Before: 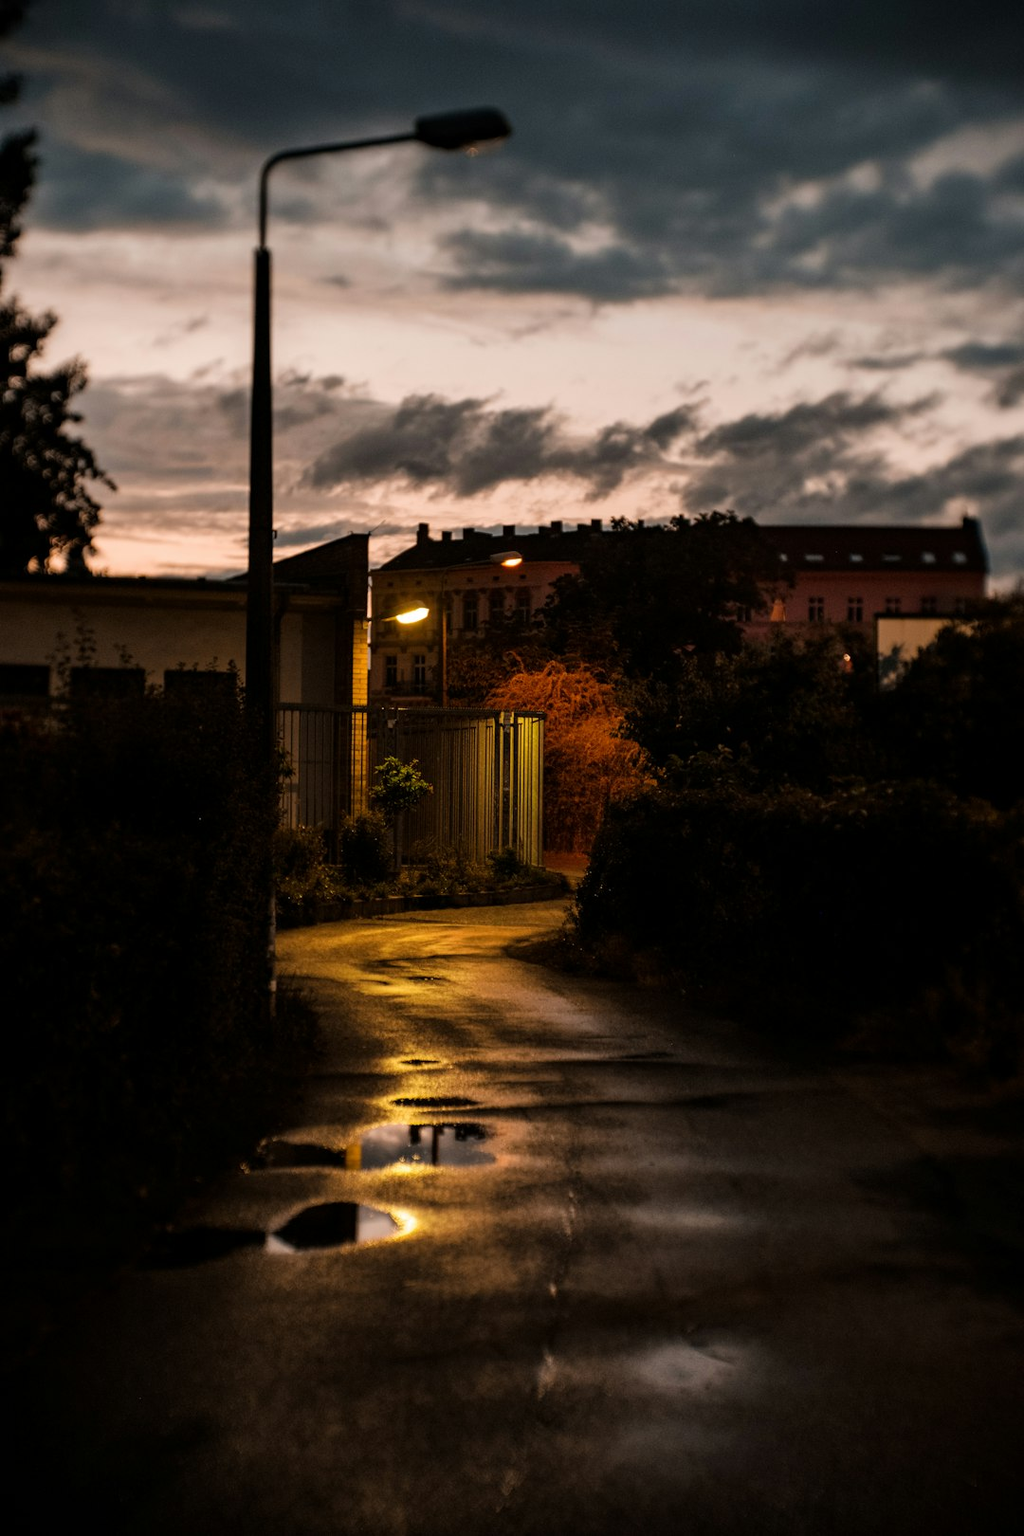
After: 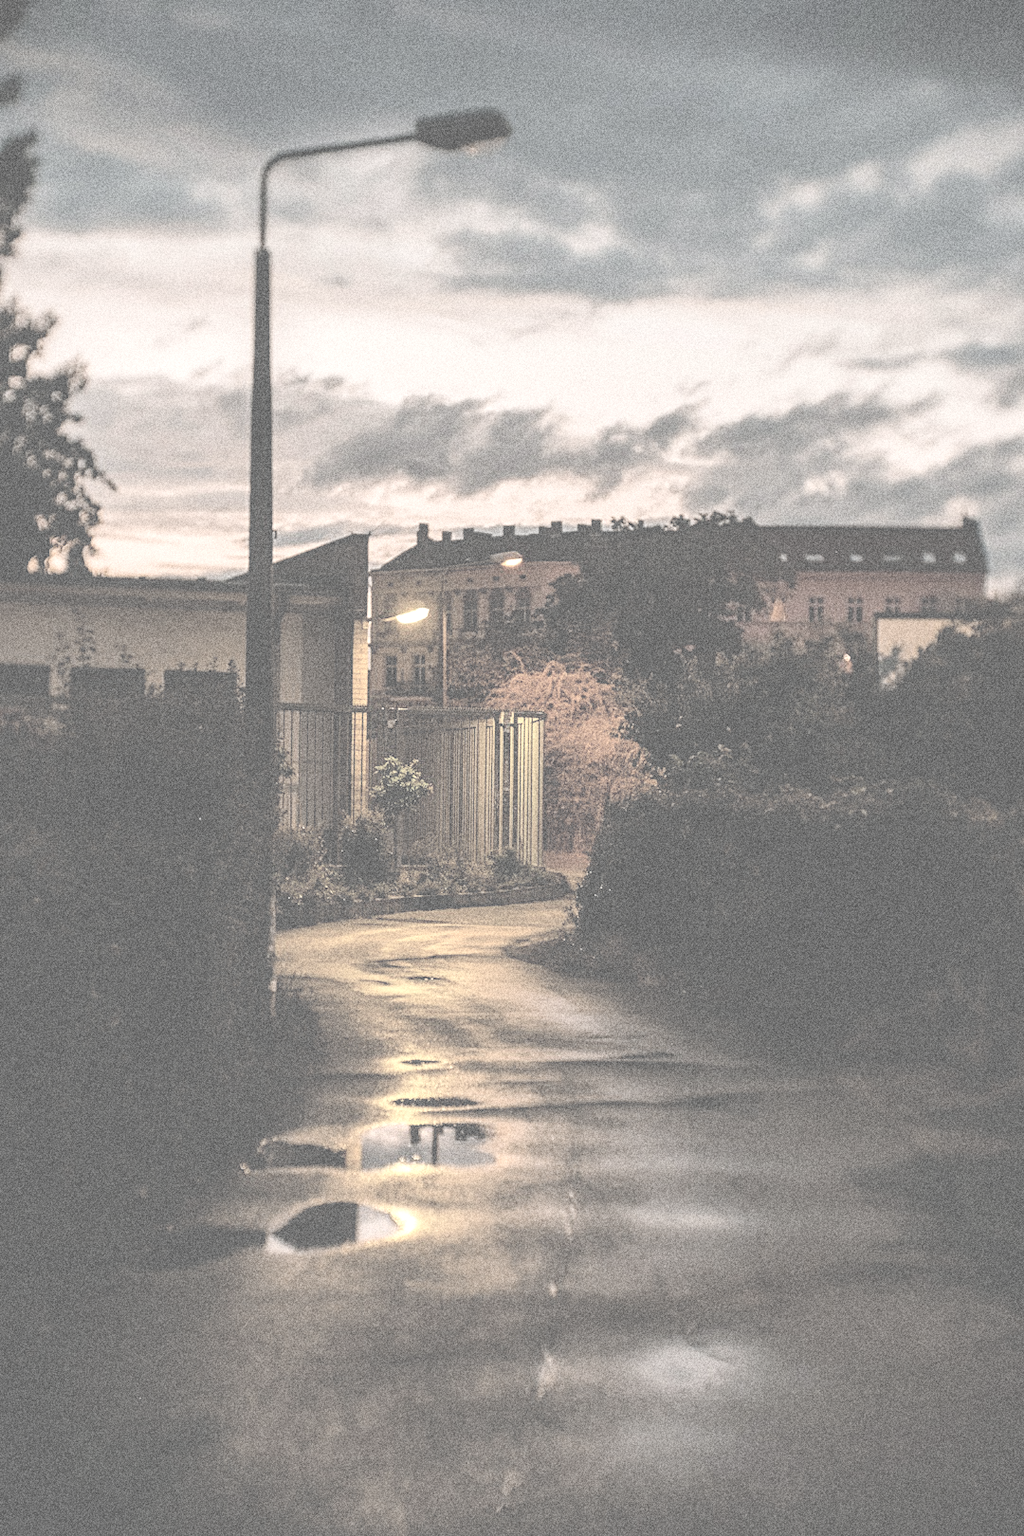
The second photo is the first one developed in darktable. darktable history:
exposure: exposure 0.77 EV, compensate highlight preservation false
local contrast: on, module defaults
sharpen: on, module defaults
grain: coarseness 14.49 ISO, strength 48.04%, mid-tones bias 35%
color balance rgb: perceptual saturation grading › global saturation 20%, global vibrance 20%
contrast brightness saturation: contrast -0.32, brightness 0.75, saturation -0.78
